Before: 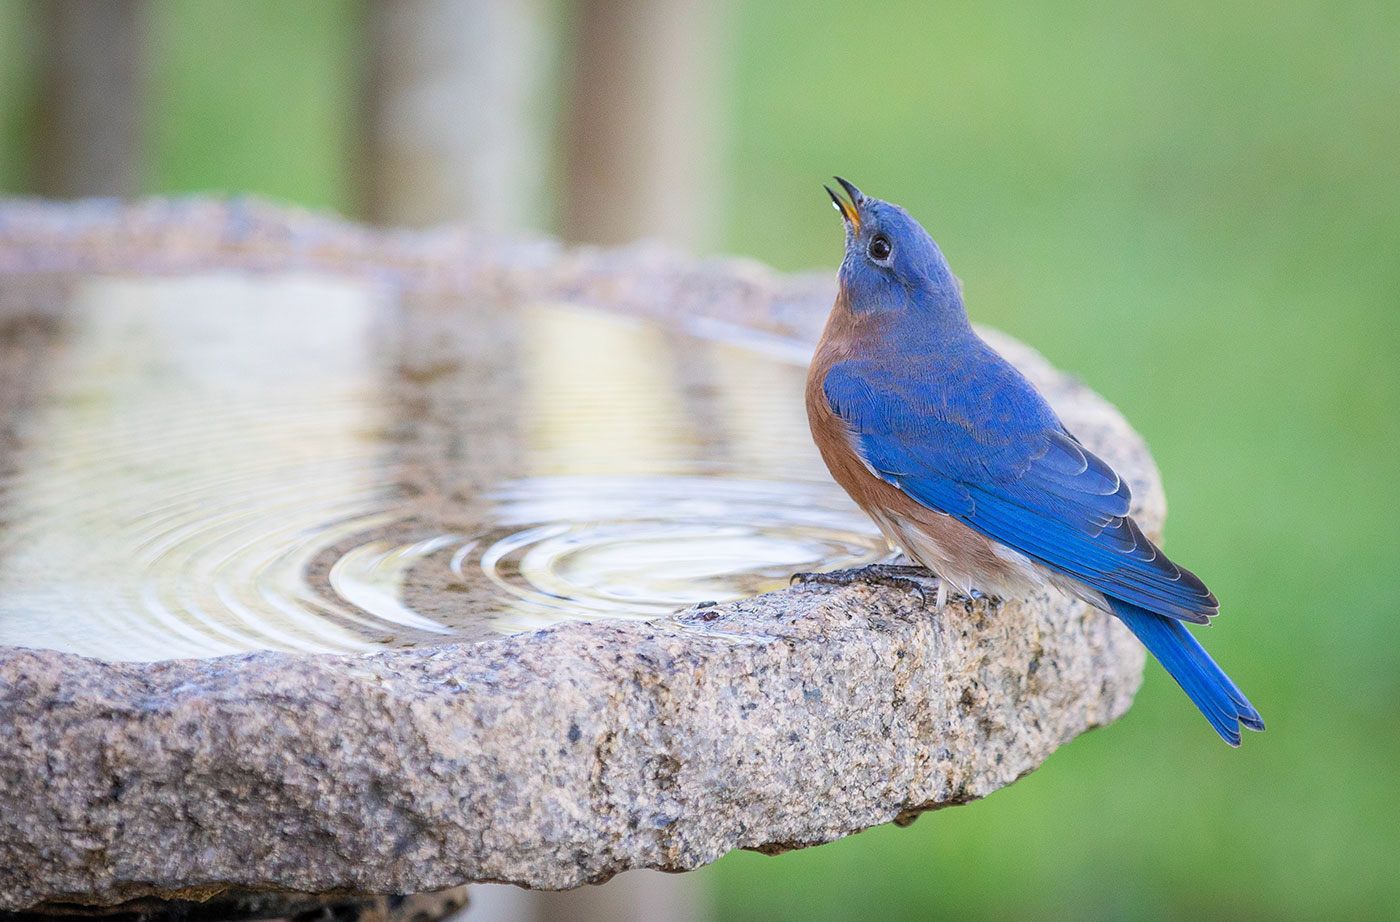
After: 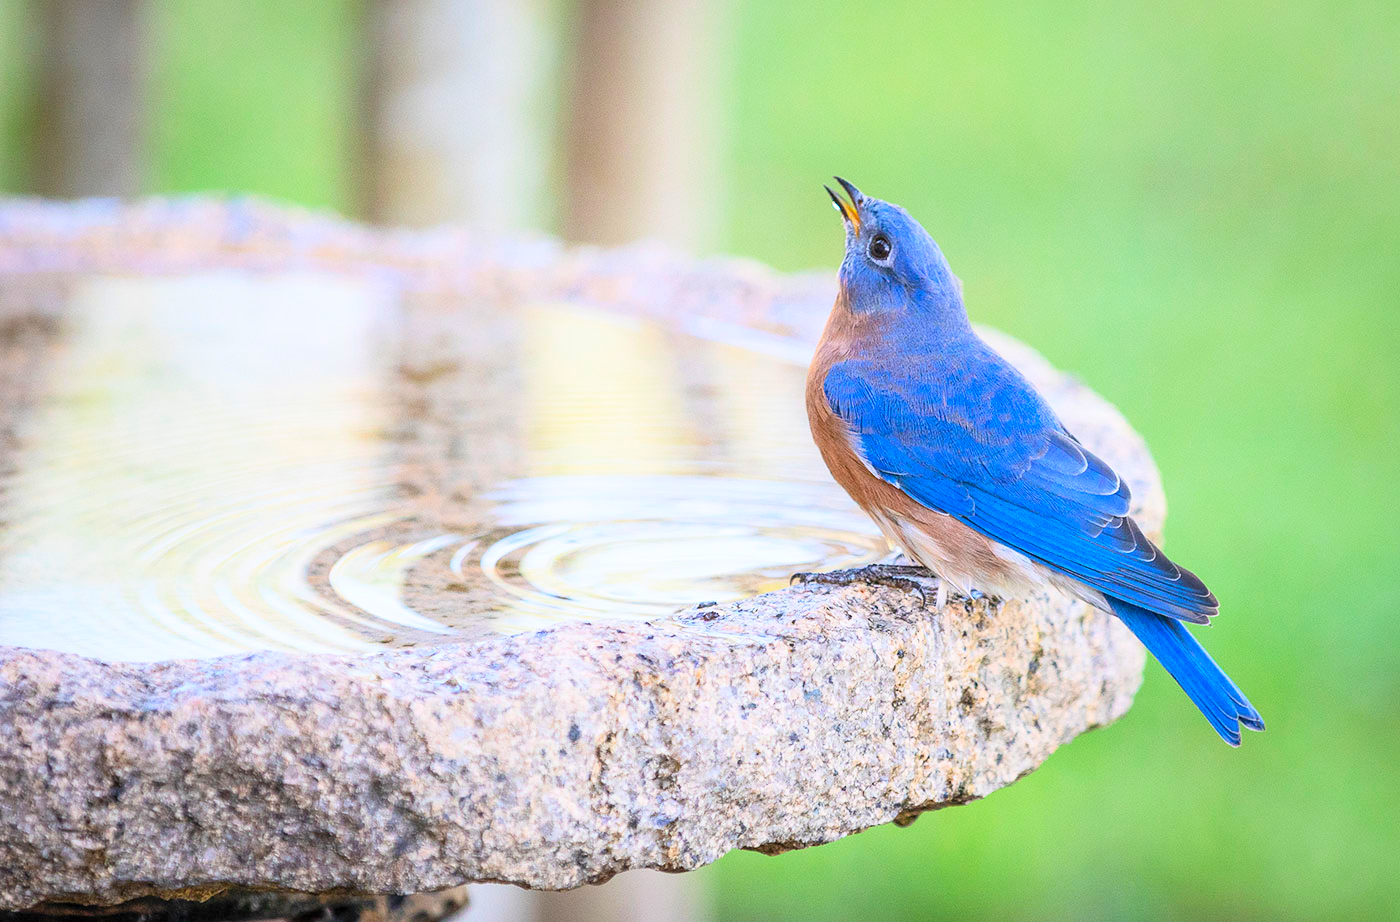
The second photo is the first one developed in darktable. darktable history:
contrast brightness saturation: contrast 0.244, brightness 0.263, saturation 0.385
